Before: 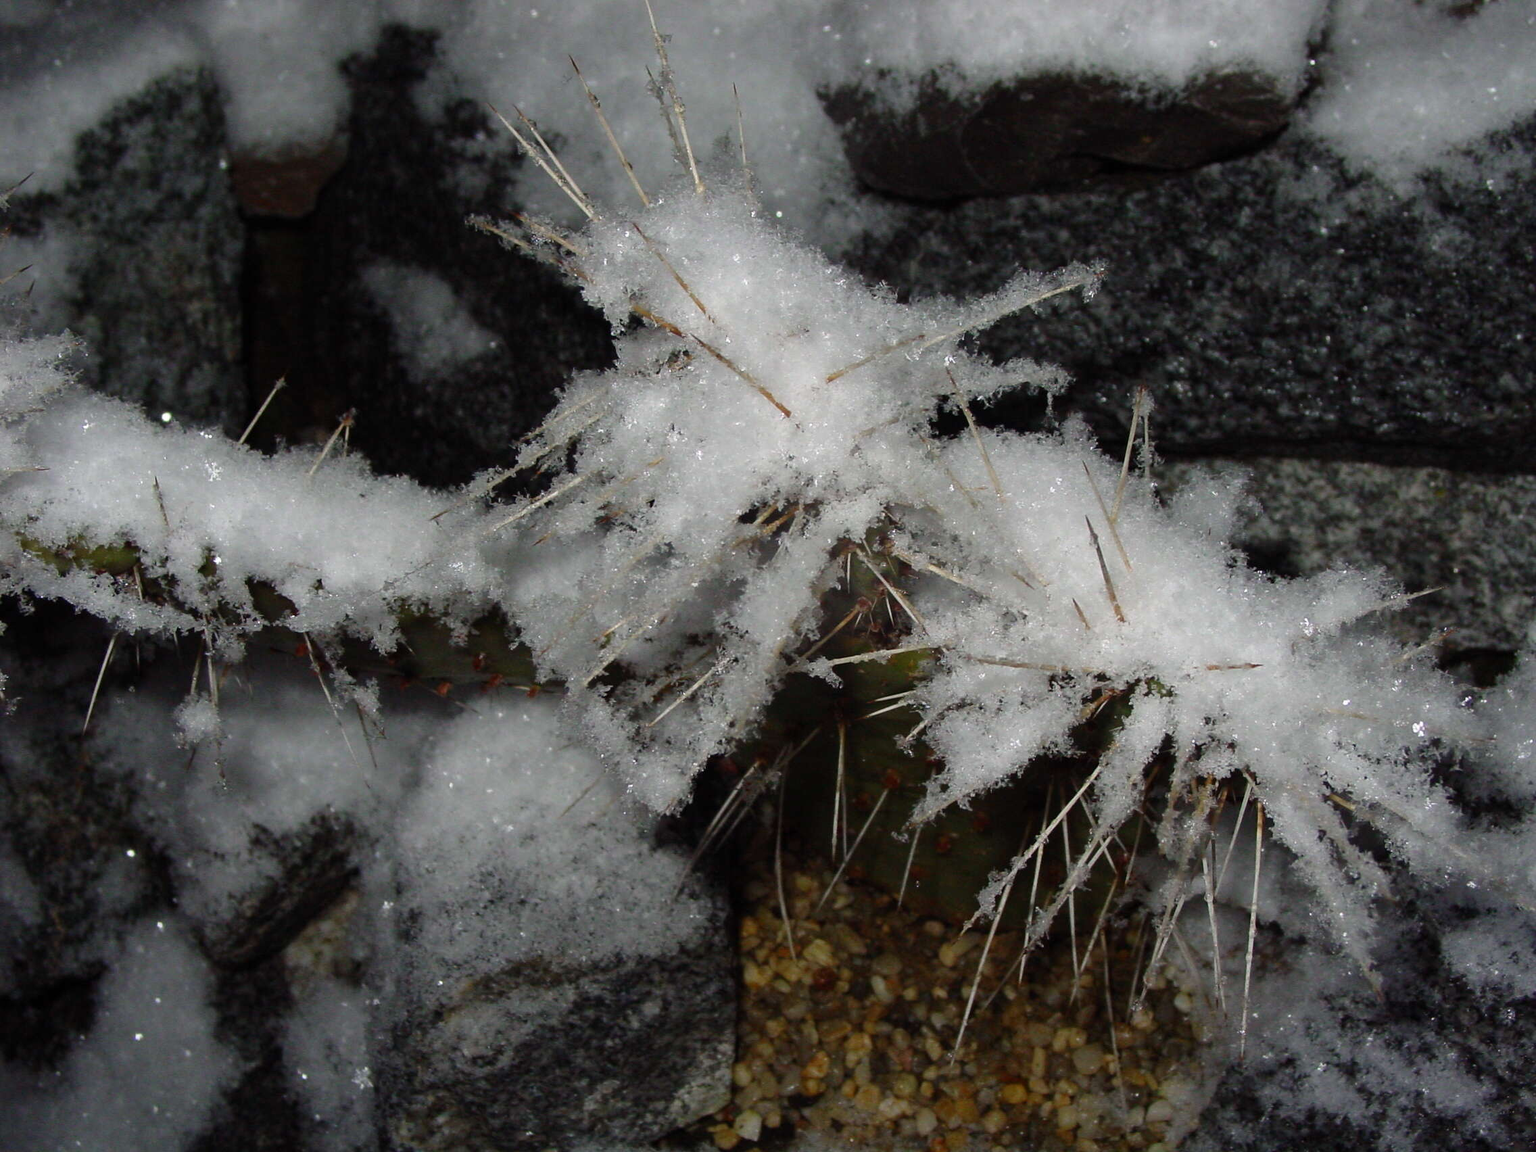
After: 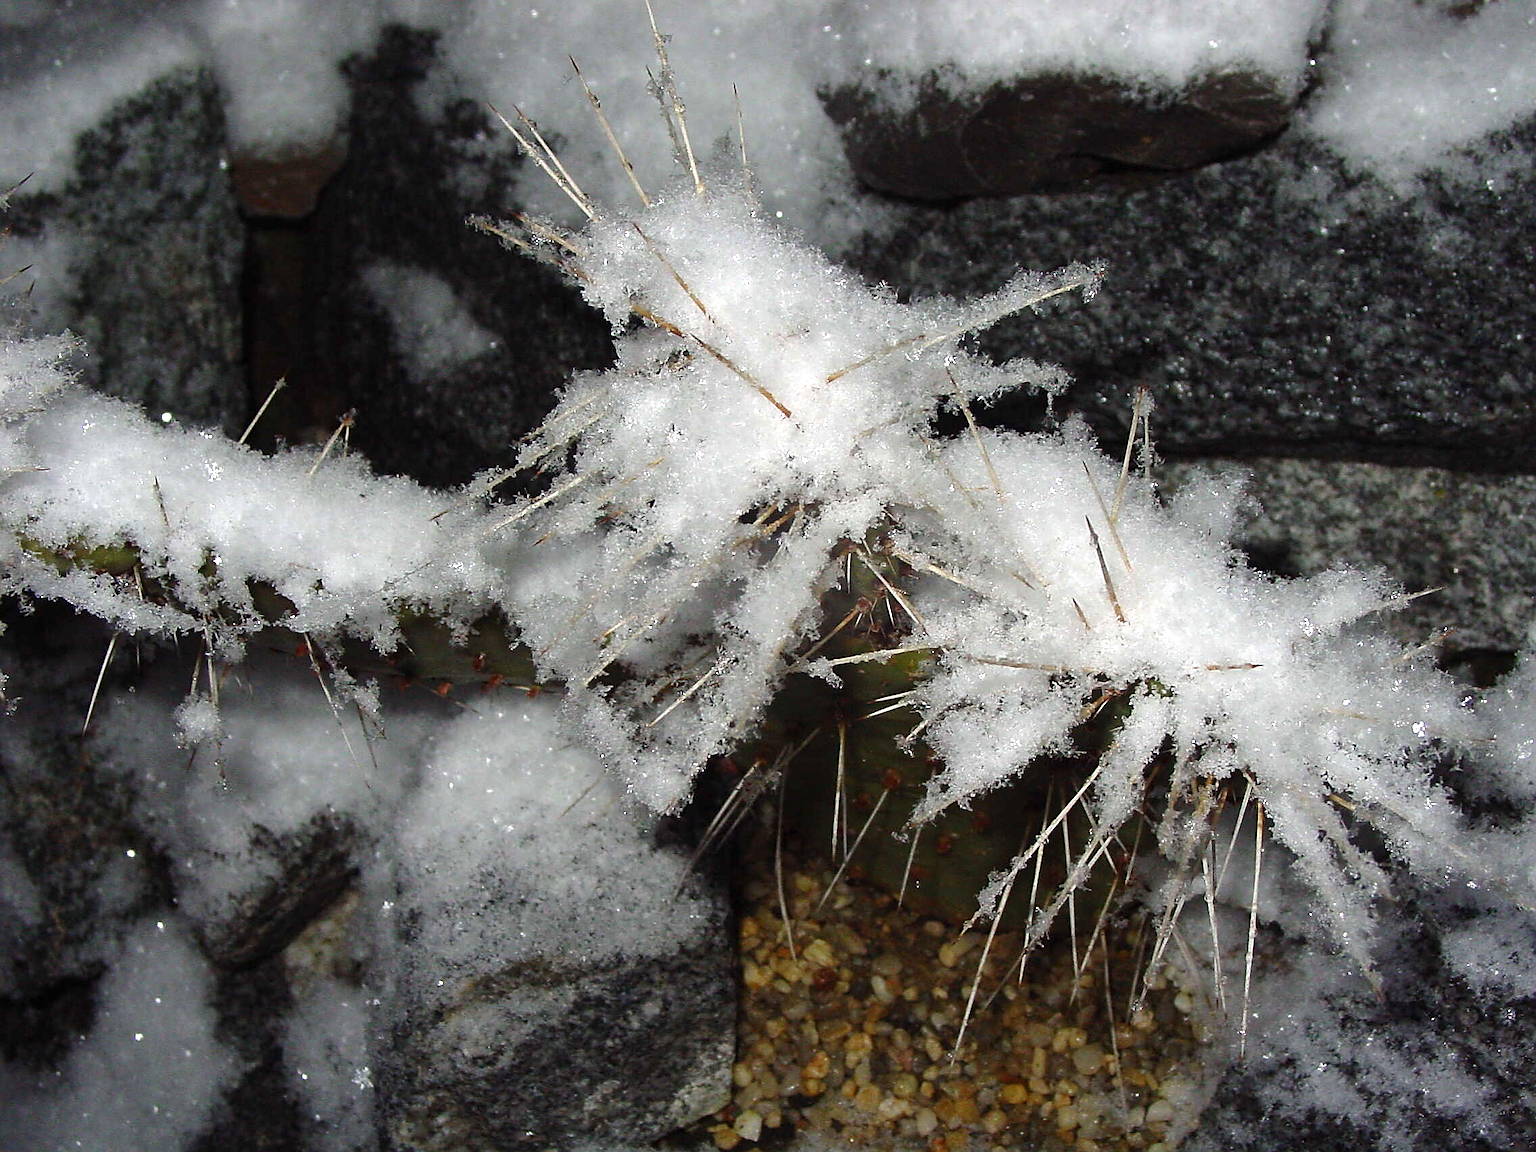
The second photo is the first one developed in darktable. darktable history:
exposure: black level correction 0, exposure 0.695 EV, compensate highlight preservation false
sharpen: radius 1.396, amount 1.238, threshold 0.656
